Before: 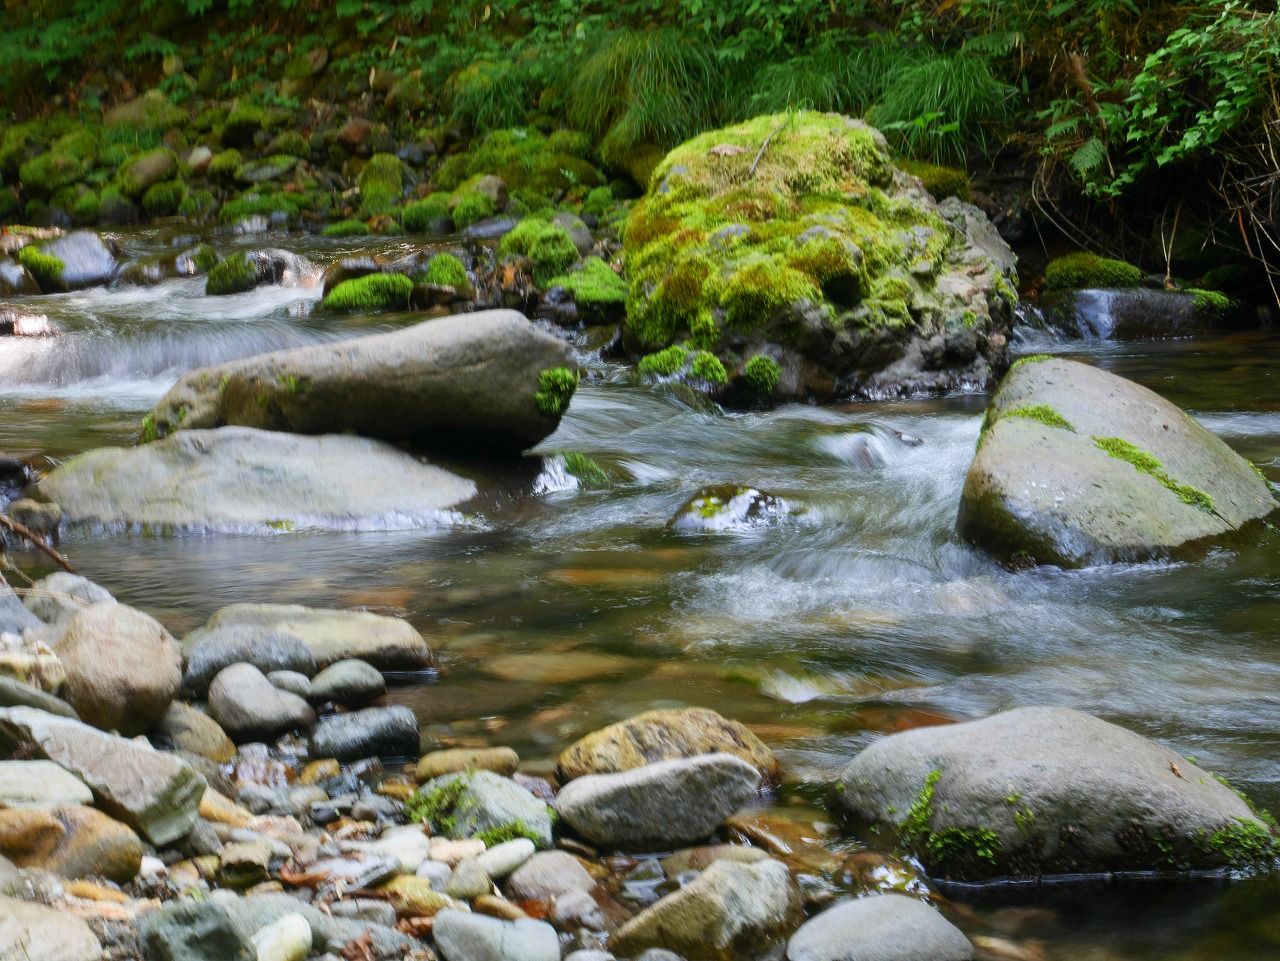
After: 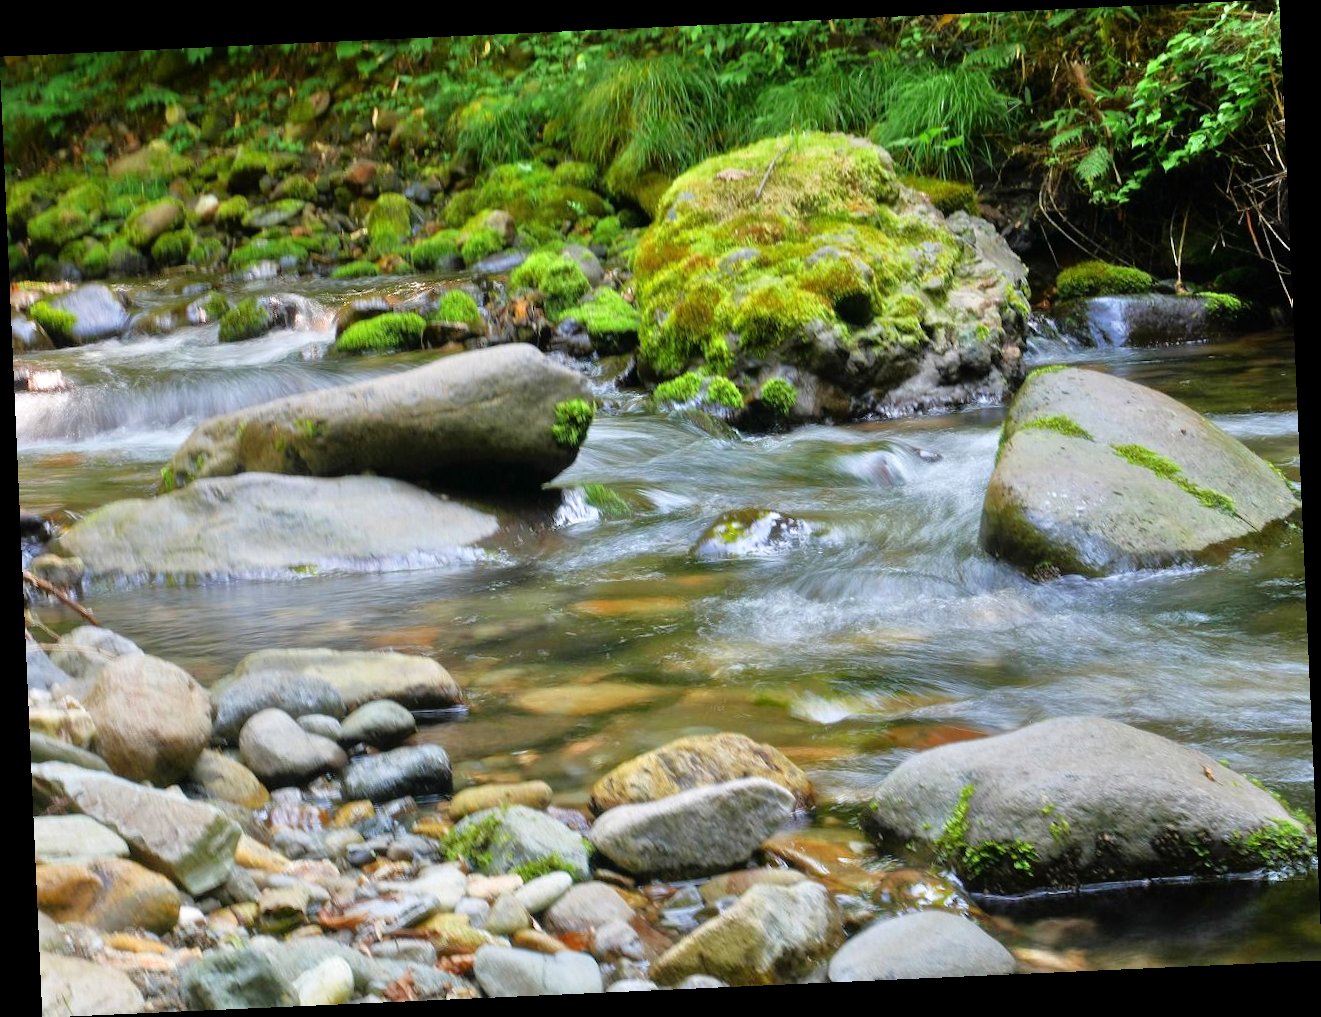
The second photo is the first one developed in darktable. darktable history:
rotate and perspective: rotation -2.56°, automatic cropping off
white balance: red 1, blue 1
tone equalizer: -7 EV 0.15 EV, -6 EV 0.6 EV, -5 EV 1.15 EV, -4 EV 1.33 EV, -3 EV 1.15 EV, -2 EV 0.6 EV, -1 EV 0.15 EV, mask exposure compensation -0.5 EV
